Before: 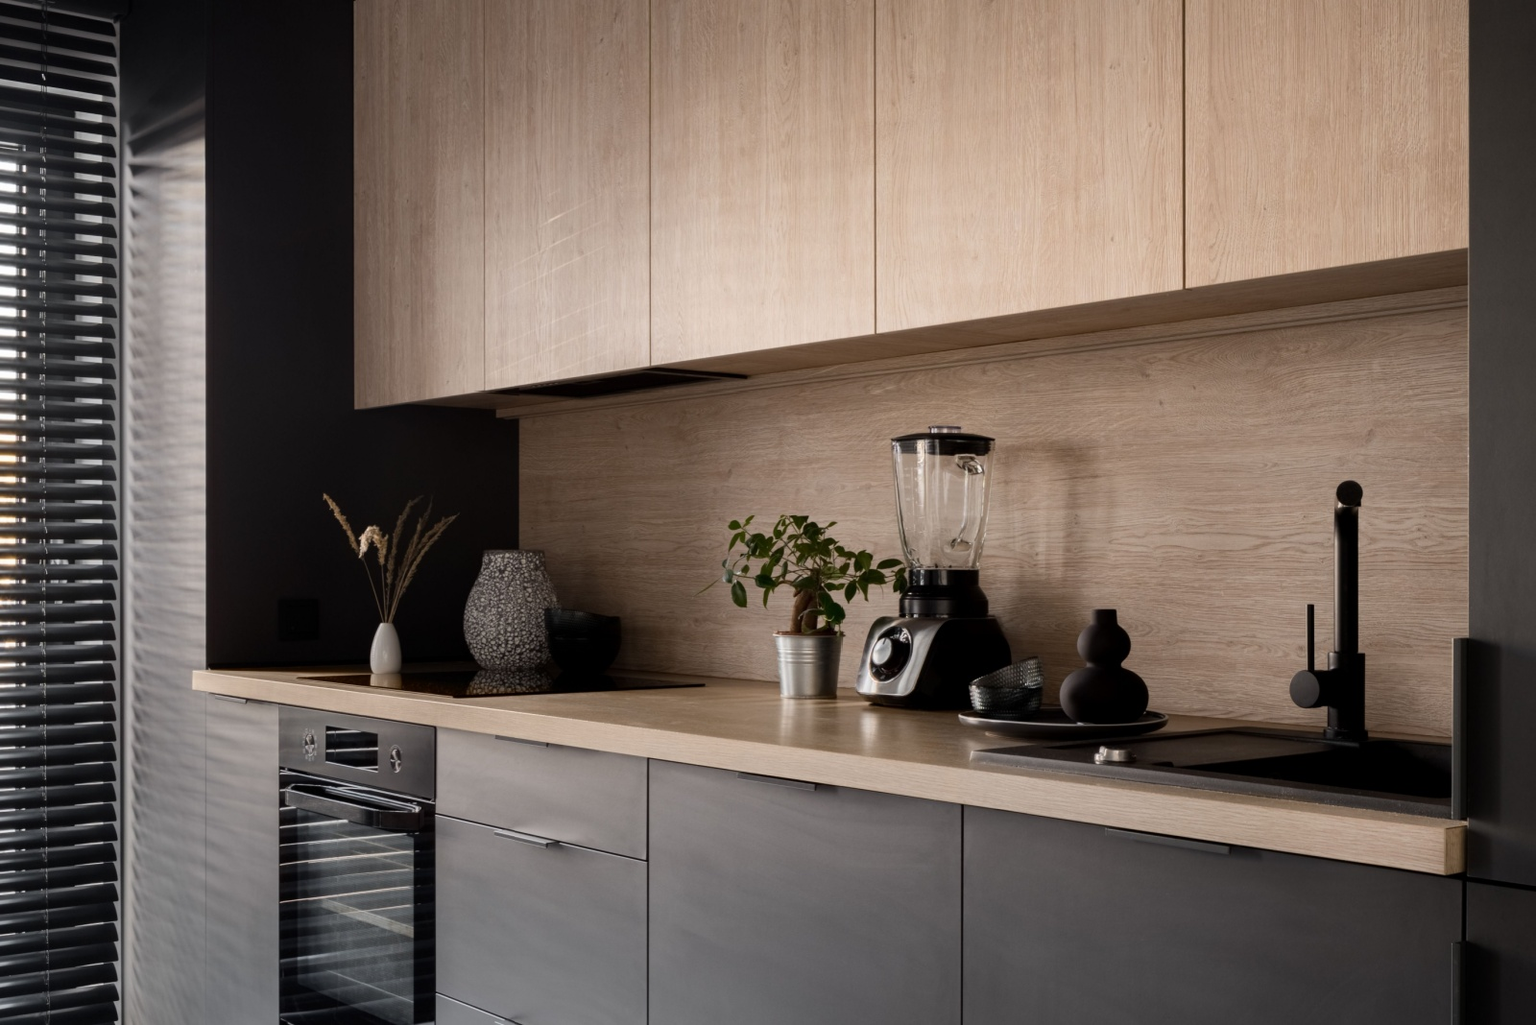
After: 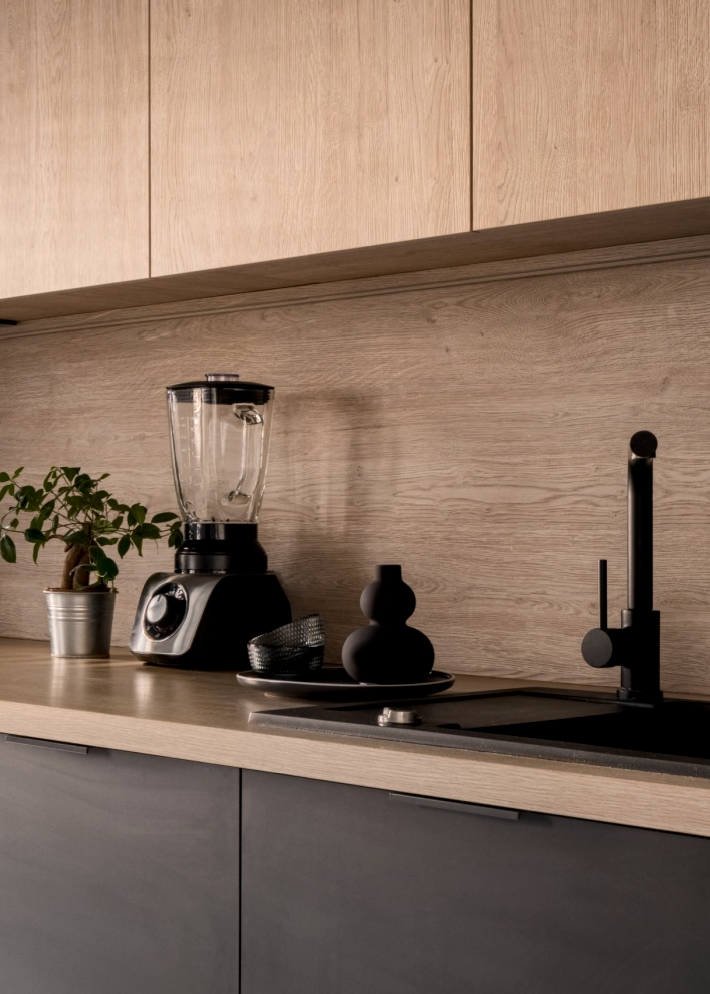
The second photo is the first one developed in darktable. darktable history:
crop: left 47.628%, top 6.643%, right 7.874%
local contrast: on, module defaults
color correction: highlights a* 3.84, highlights b* 5.07
